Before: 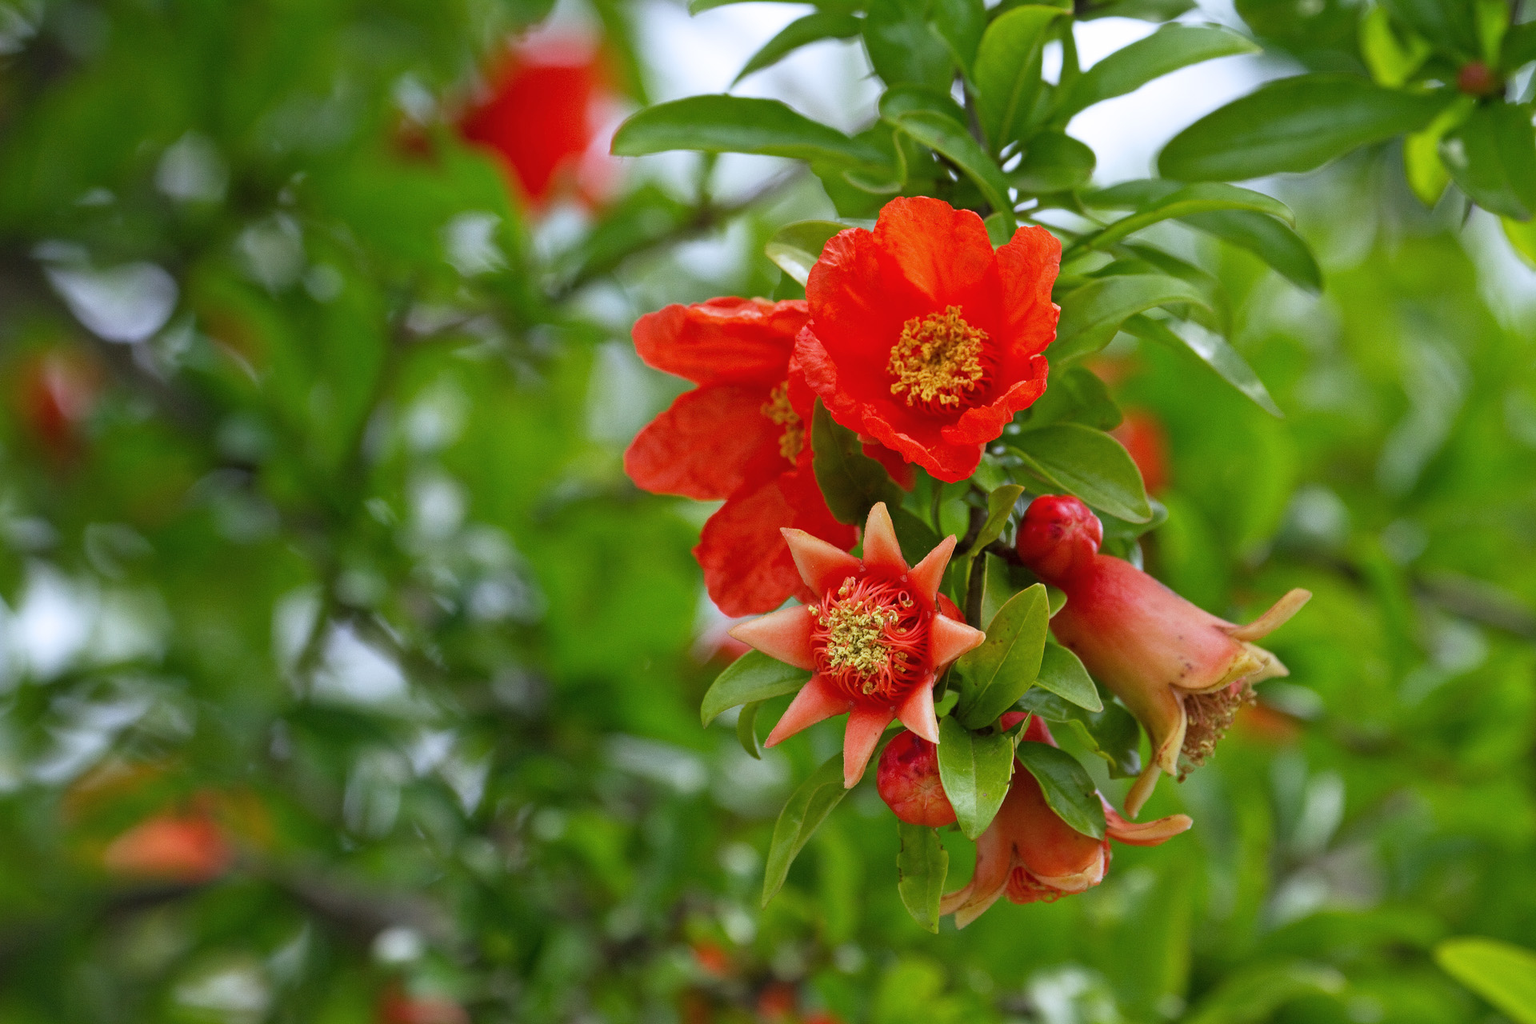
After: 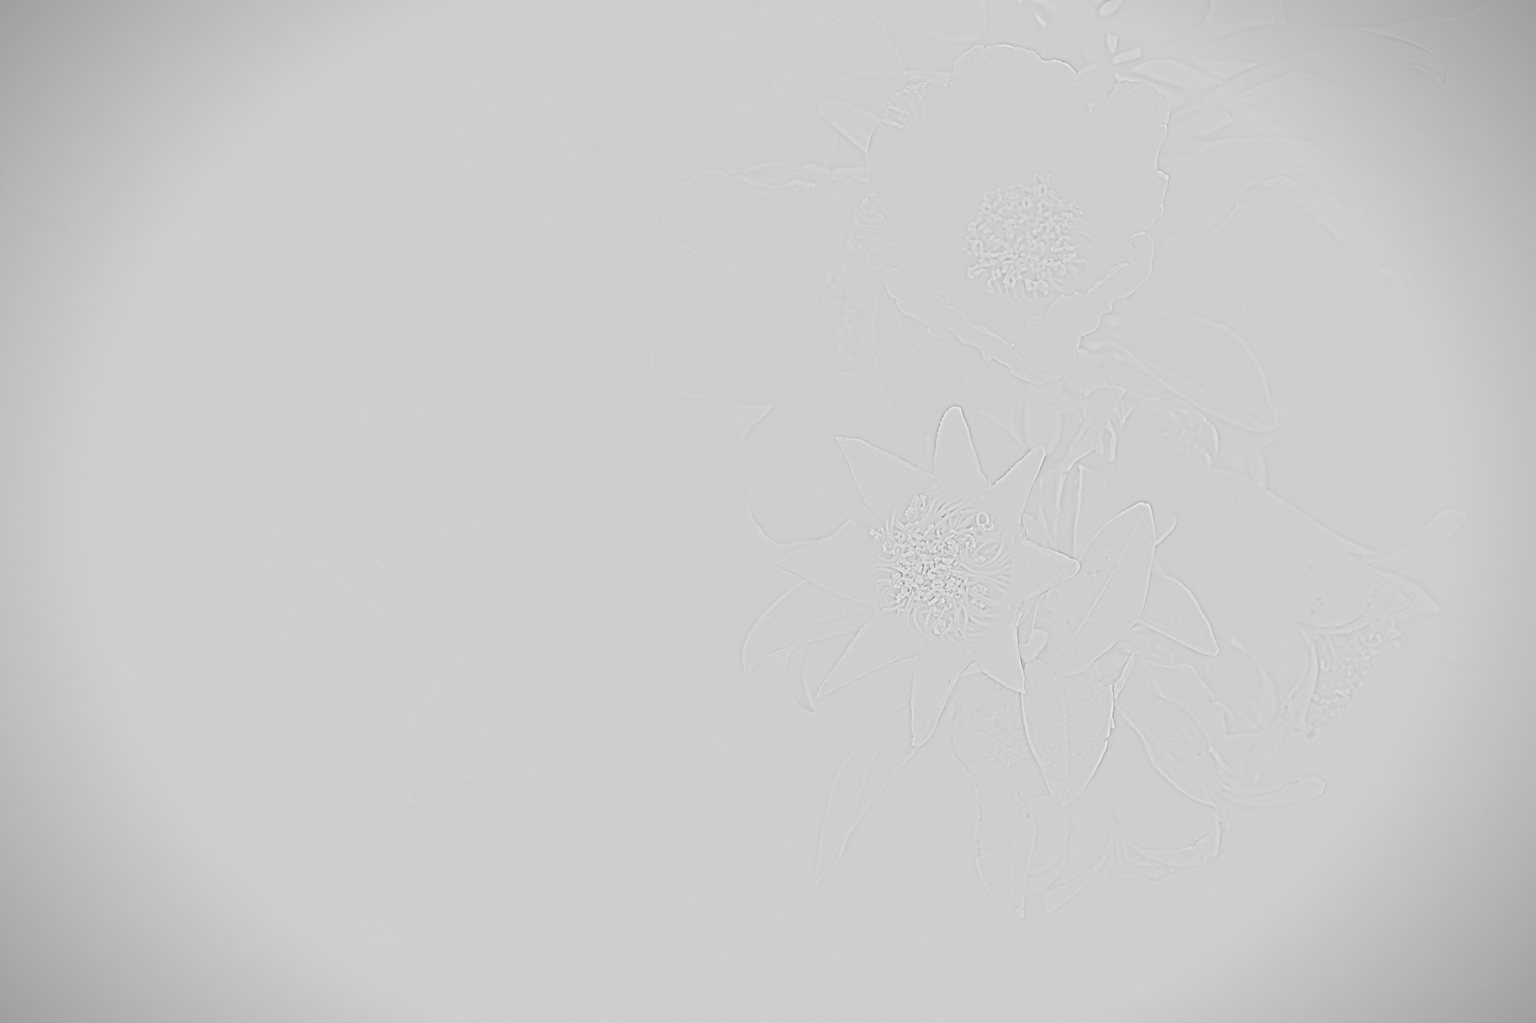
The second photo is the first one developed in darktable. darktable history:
crop and rotate: left 4.842%, top 15.51%, right 10.668%
sharpen: on, module defaults
contrast brightness saturation: contrast 0.03, brightness 0.06, saturation 0.13
tone curve: curves: ch0 [(0, 0) (0.003, 0.049) (0.011, 0.052) (0.025, 0.061) (0.044, 0.08) (0.069, 0.101) (0.1, 0.119) (0.136, 0.139) (0.177, 0.172) (0.224, 0.222) (0.277, 0.292) (0.335, 0.367) (0.399, 0.444) (0.468, 0.538) (0.543, 0.623) (0.623, 0.713) (0.709, 0.784) (0.801, 0.844) (0.898, 0.916) (1, 1)], preserve colors none
velvia: on, module defaults
vignetting: fall-off start 88.53%, fall-off radius 44.2%, saturation 0.376, width/height ratio 1.161
highpass: sharpness 5.84%, contrast boost 8.44%
base curve: curves: ch0 [(0, 0) (0.007, 0.004) (0.027, 0.03) (0.046, 0.07) (0.207, 0.54) (0.442, 0.872) (0.673, 0.972) (1, 1)], preserve colors none
